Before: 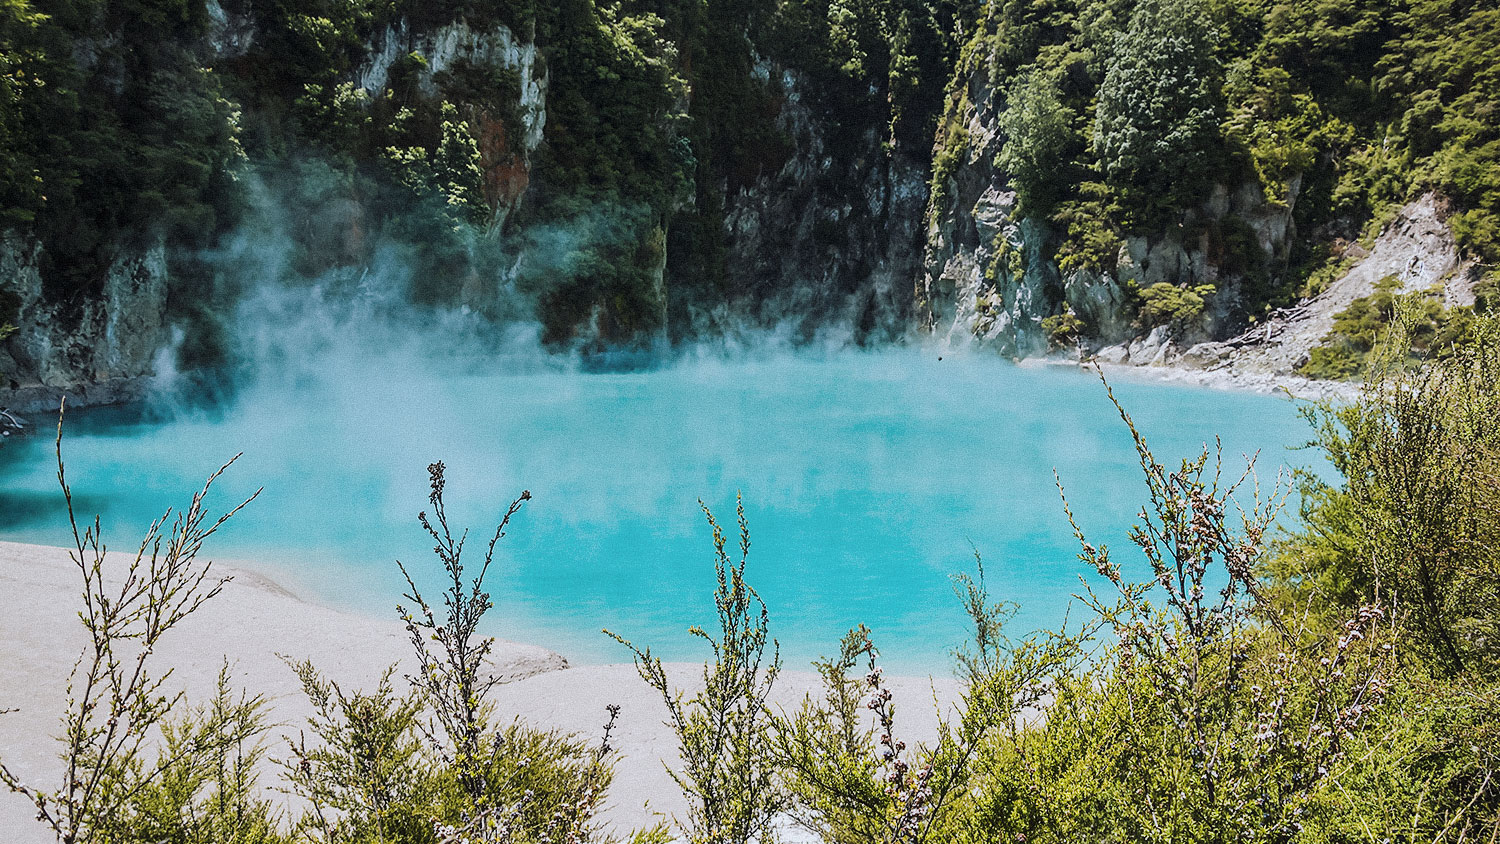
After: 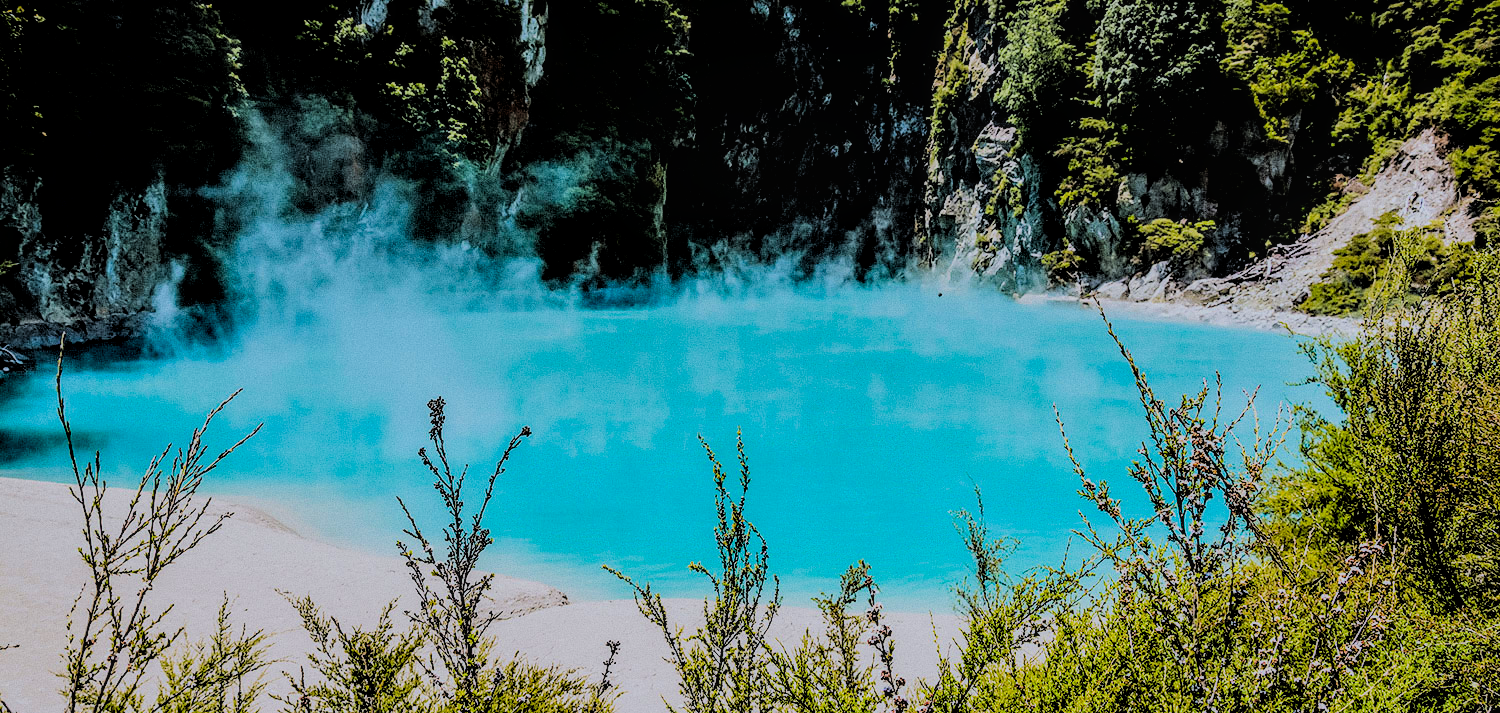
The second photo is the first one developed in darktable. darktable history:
contrast brightness saturation: saturation 0.502
crop: top 7.604%, bottom 7.913%
local contrast: on, module defaults
filmic rgb: black relative exposure -3.08 EV, white relative exposure 7.01 EV, hardness 1.48, contrast 1.355, color science v6 (2022)
